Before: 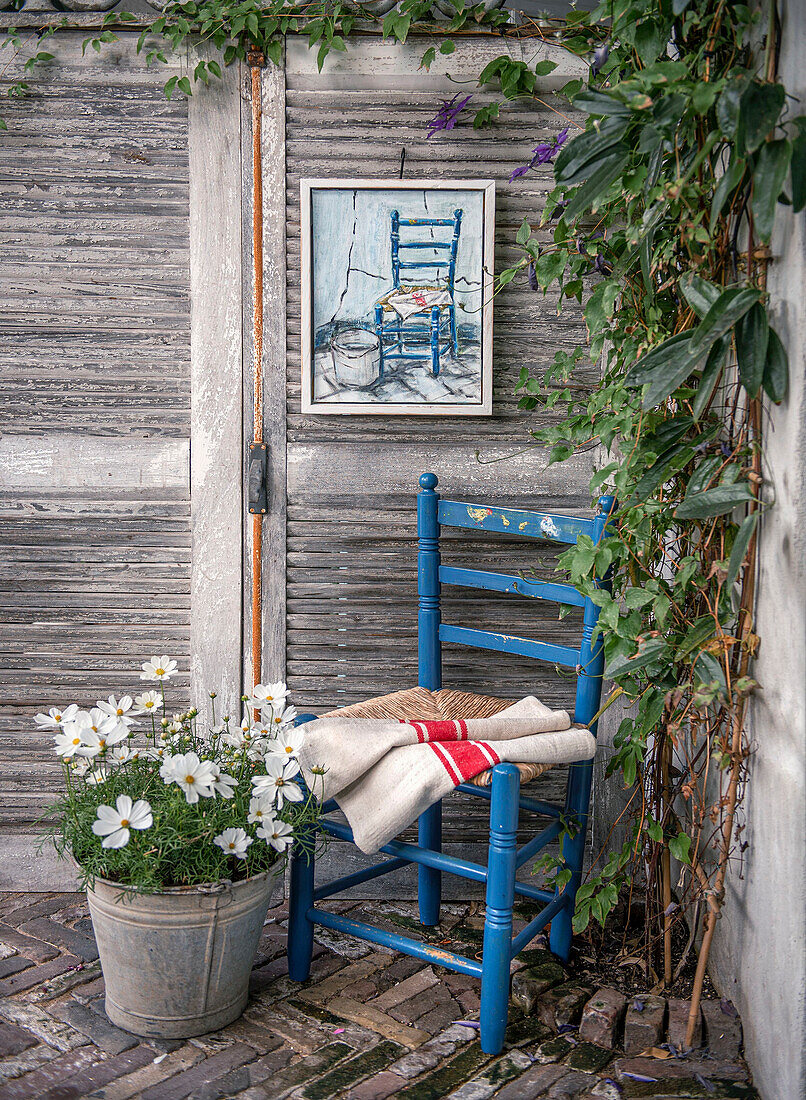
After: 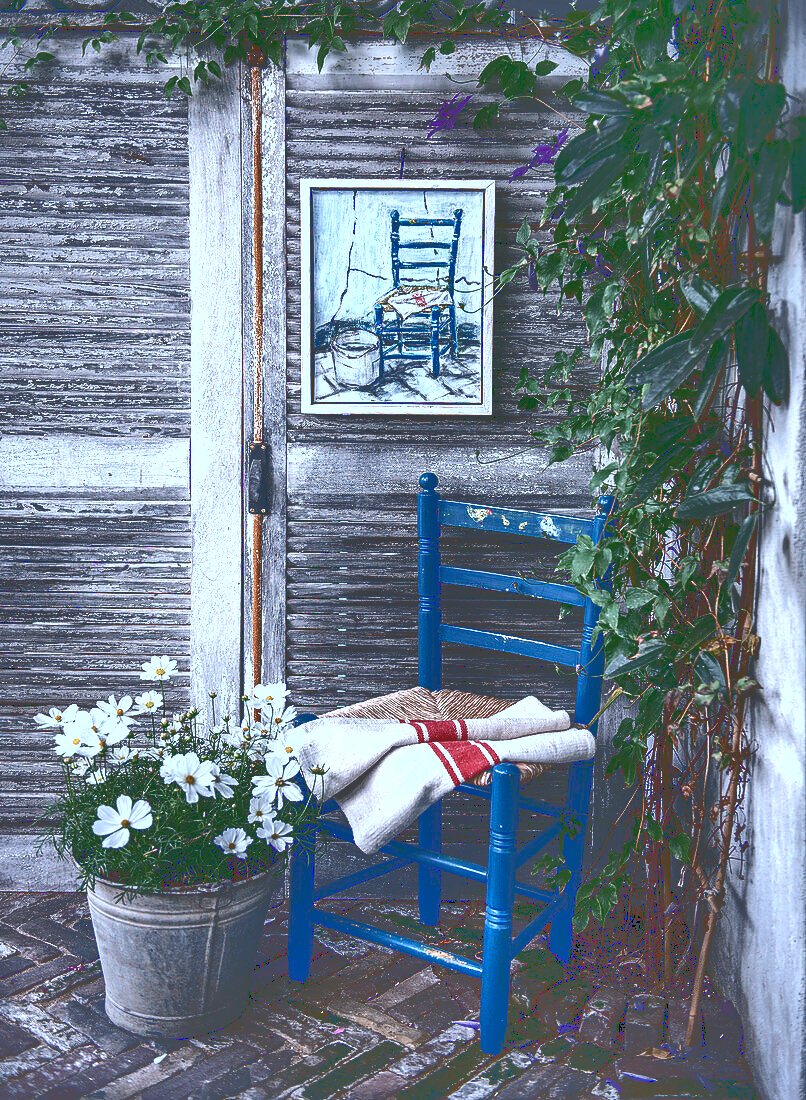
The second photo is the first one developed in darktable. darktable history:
color calibration: illuminant custom, x 0.391, y 0.392, temperature 3880.48 K
base curve: curves: ch0 [(0, 0.036) (0.083, 0.04) (0.804, 1)]
shadows and highlights: radius 111.83, shadows 51.55, white point adjustment 9.04, highlights -3.48, soften with gaussian
